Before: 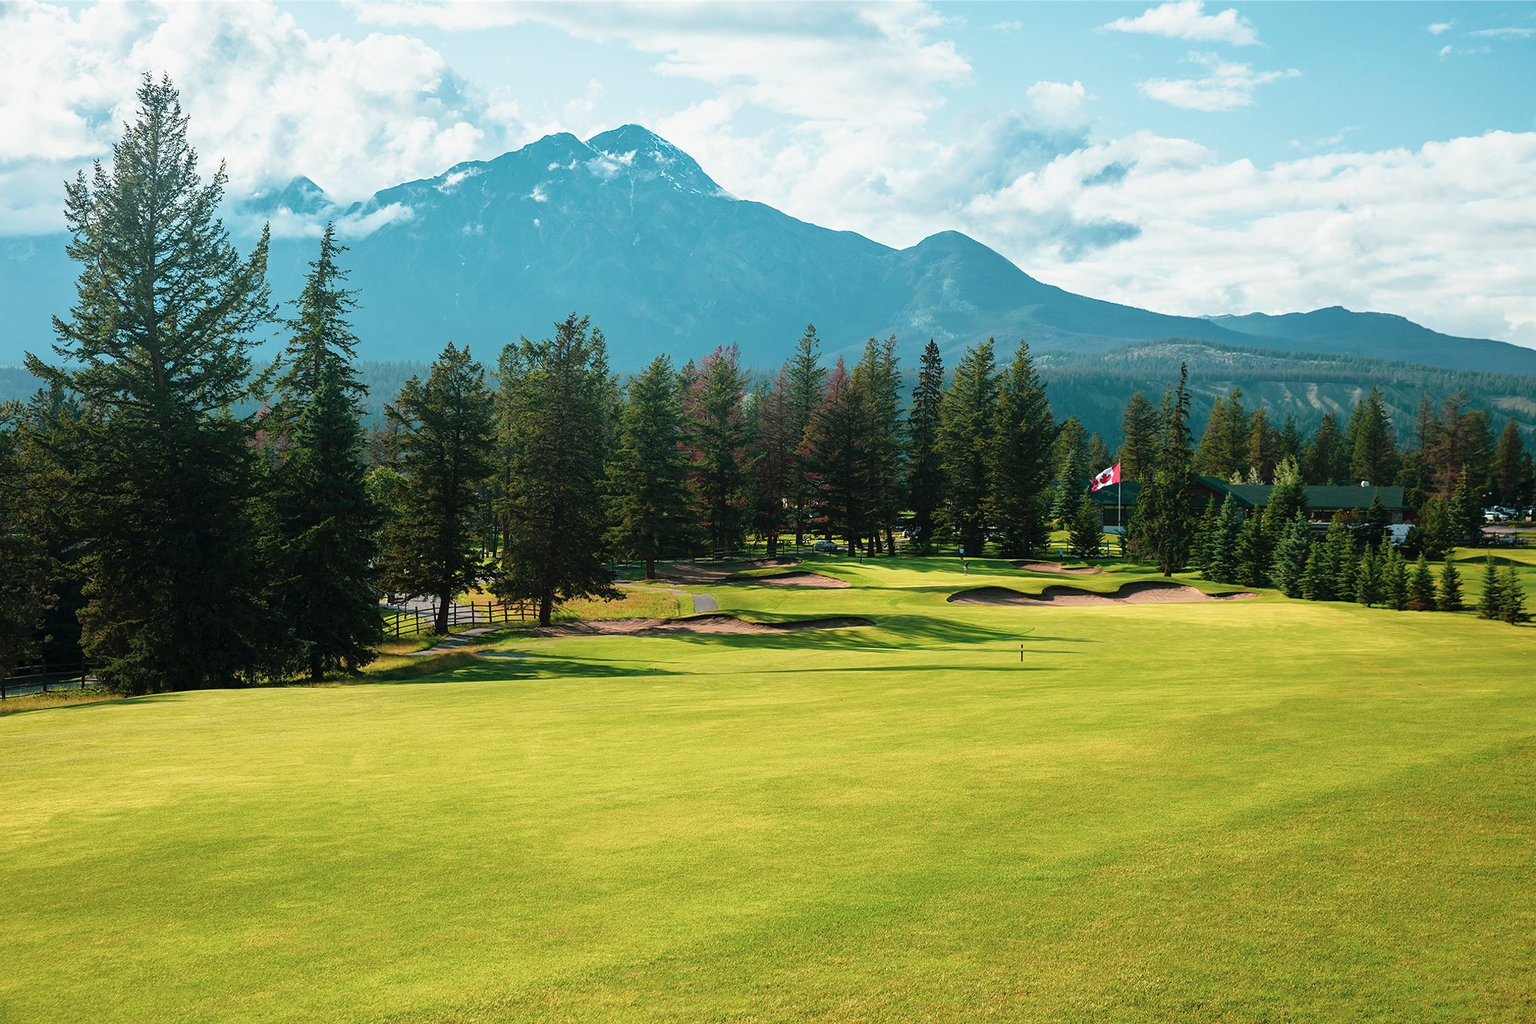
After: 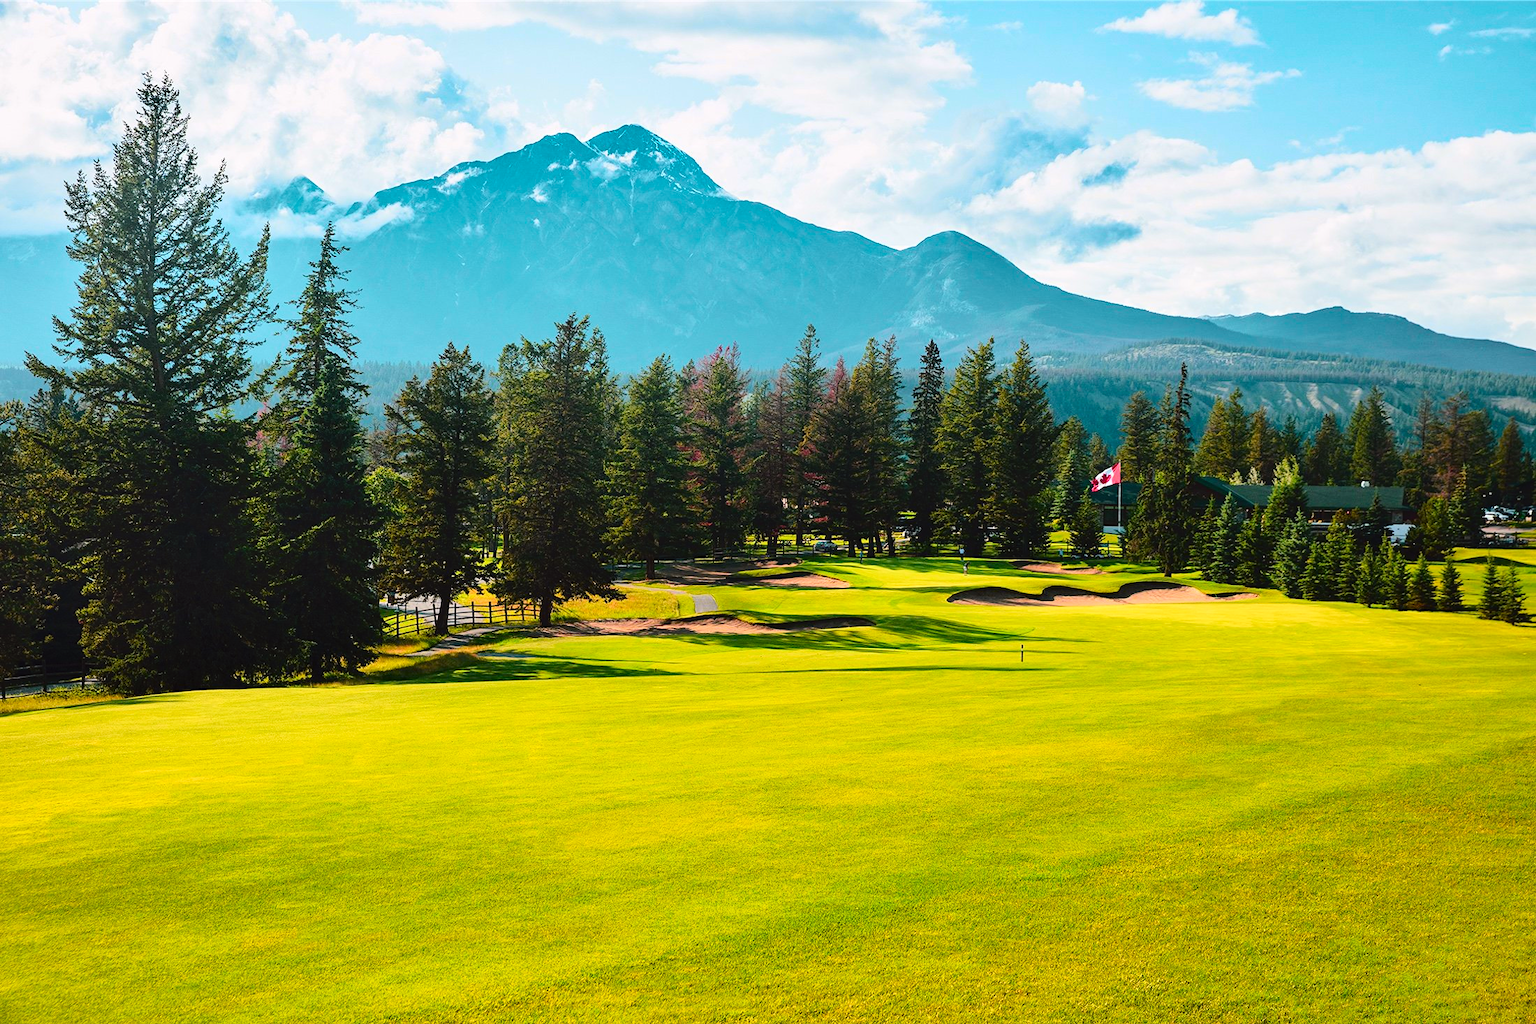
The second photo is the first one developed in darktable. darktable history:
shadows and highlights: soften with gaussian
tone curve: curves: ch0 [(0, 0.023) (0.103, 0.087) (0.295, 0.297) (0.445, 0.531) (0.553, 0.665) (0.735, 0.843) (0.994, 1)]; ch1 [(0, 0) (0.414, 0.395) (0.447, 0.447) (0.485, 0.495) (0.512, 0.523) (0.542, 0.581) (0.581, 0.632) (0.646, 0.715) (1, 1)]; ch2 [(0, 0) (0.369, 0.388) (0.449, 0.431) (0.478, 0.471) (0.516, 0.517) (0.579, 0.624) (0.674, 0.775) (1, 1)], color space Lab, independent channels, preserve colors none
